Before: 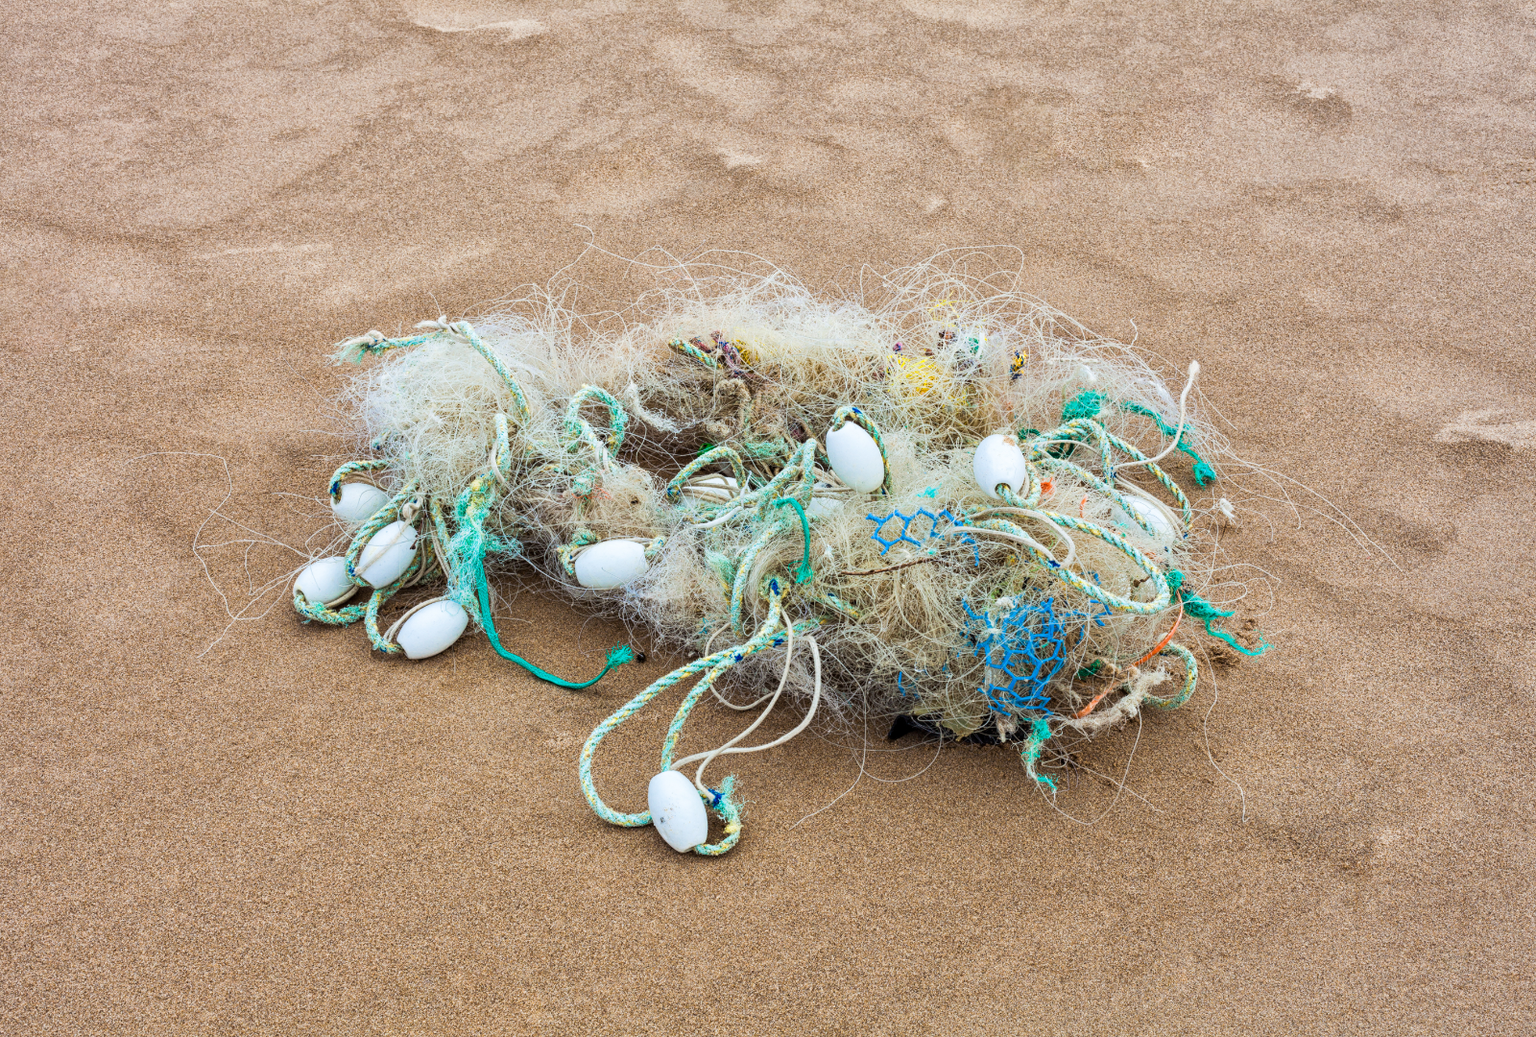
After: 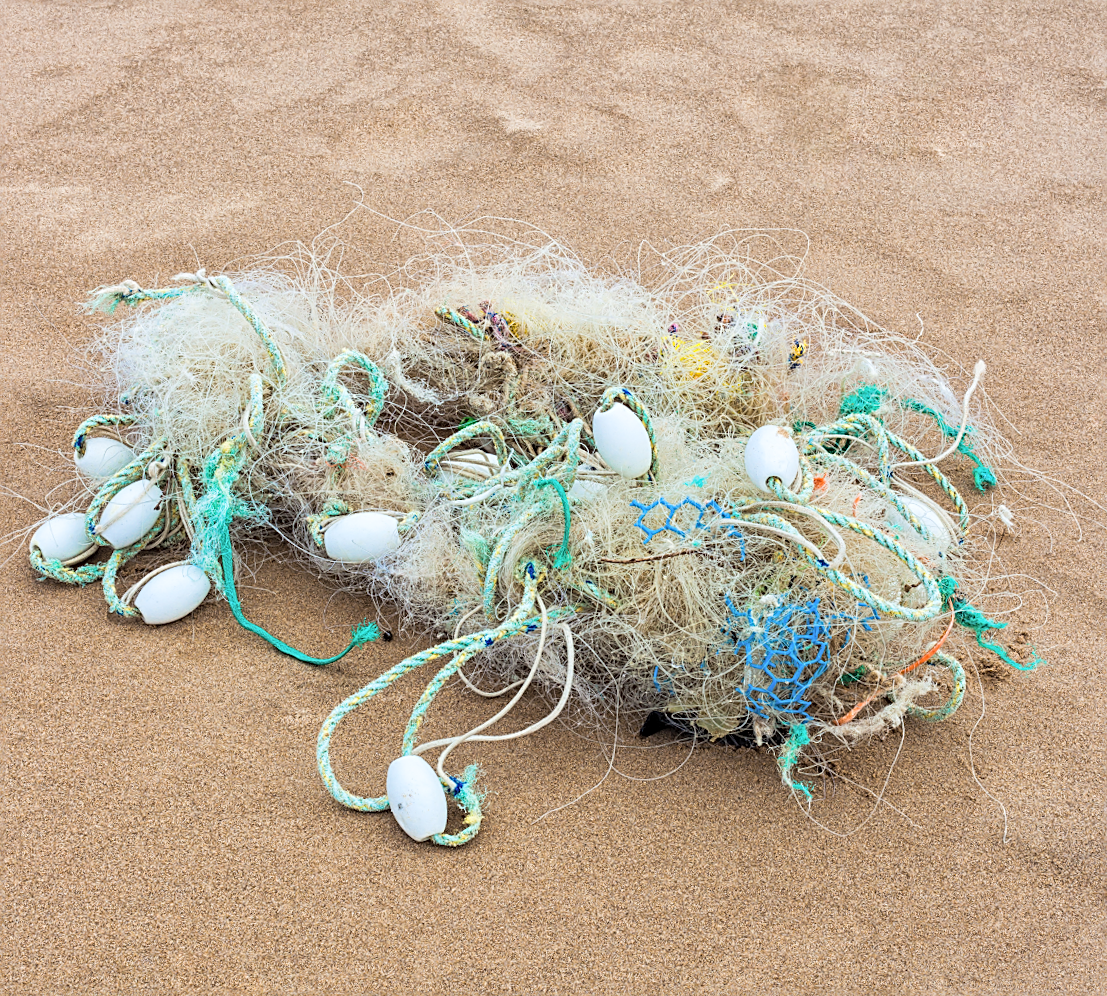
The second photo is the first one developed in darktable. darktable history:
contrast brightness saturation: brightness 0.13
crop and rotate: angle -3.27°, left 14.277%, top 0.028%, right 10.766%, bottom 0.028%
sharpen: on, module defaults
